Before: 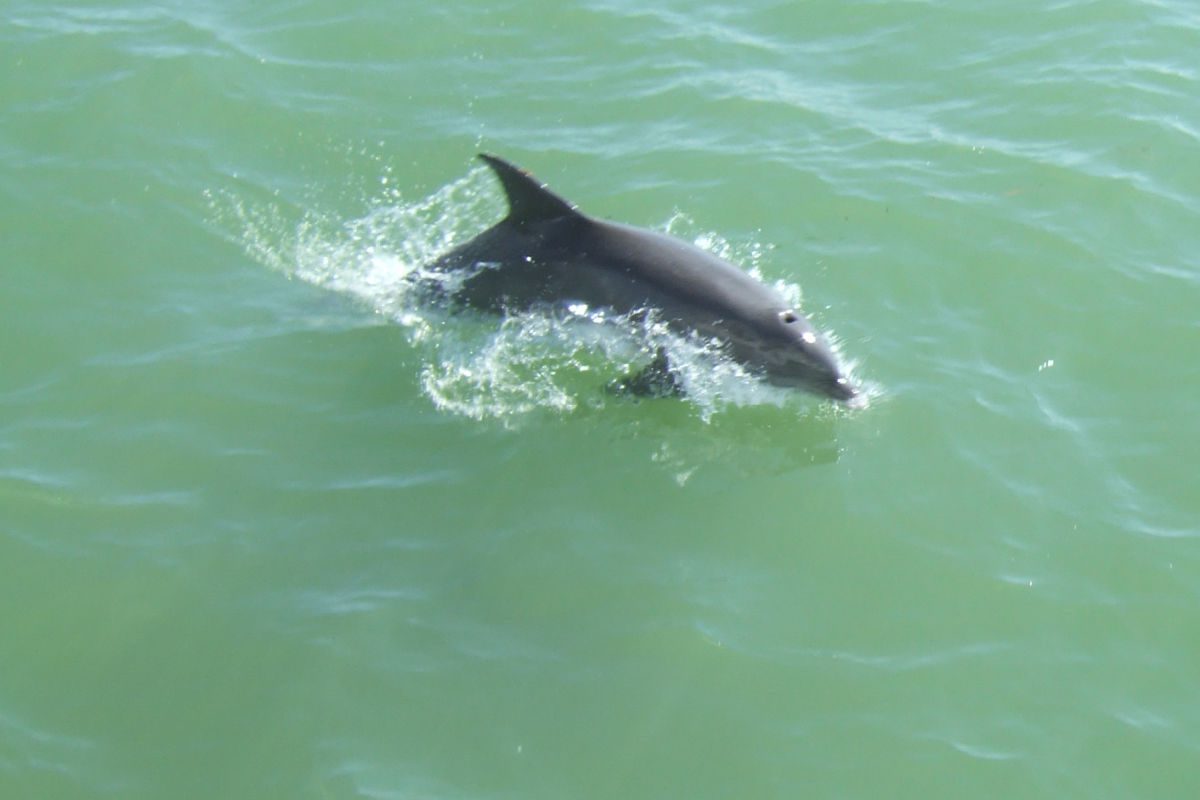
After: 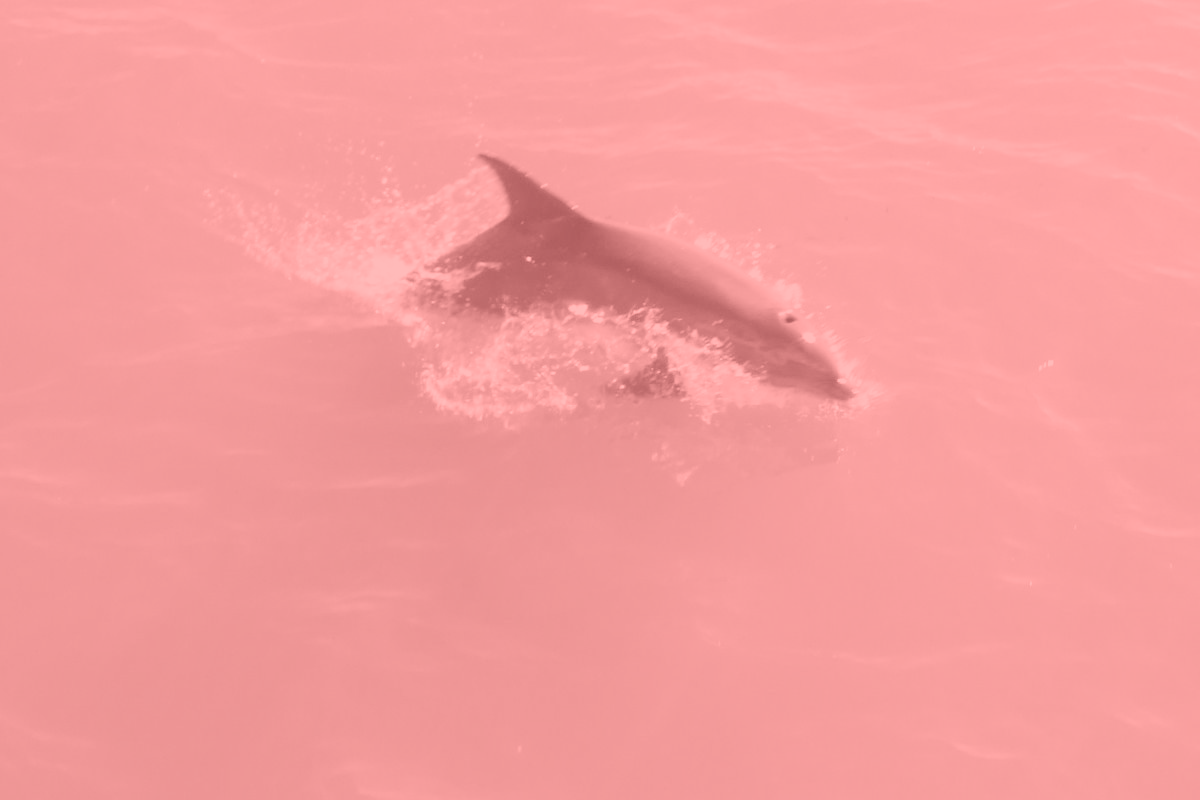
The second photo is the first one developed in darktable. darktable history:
colorize: saturation 51%, source mix 50.67%, lightness 50.67%
filmic rgb: hardness 4.17
white balance: red 0.931, blue 1.11
